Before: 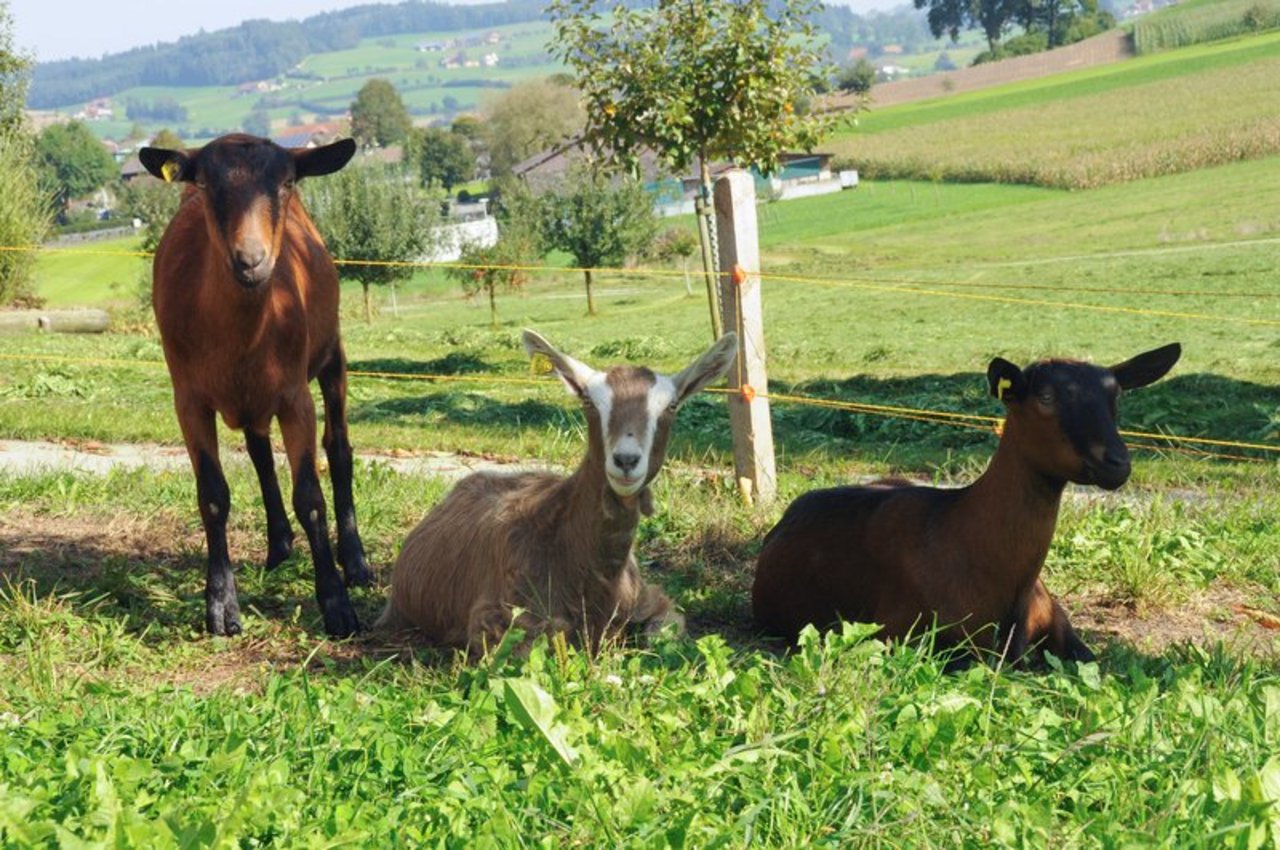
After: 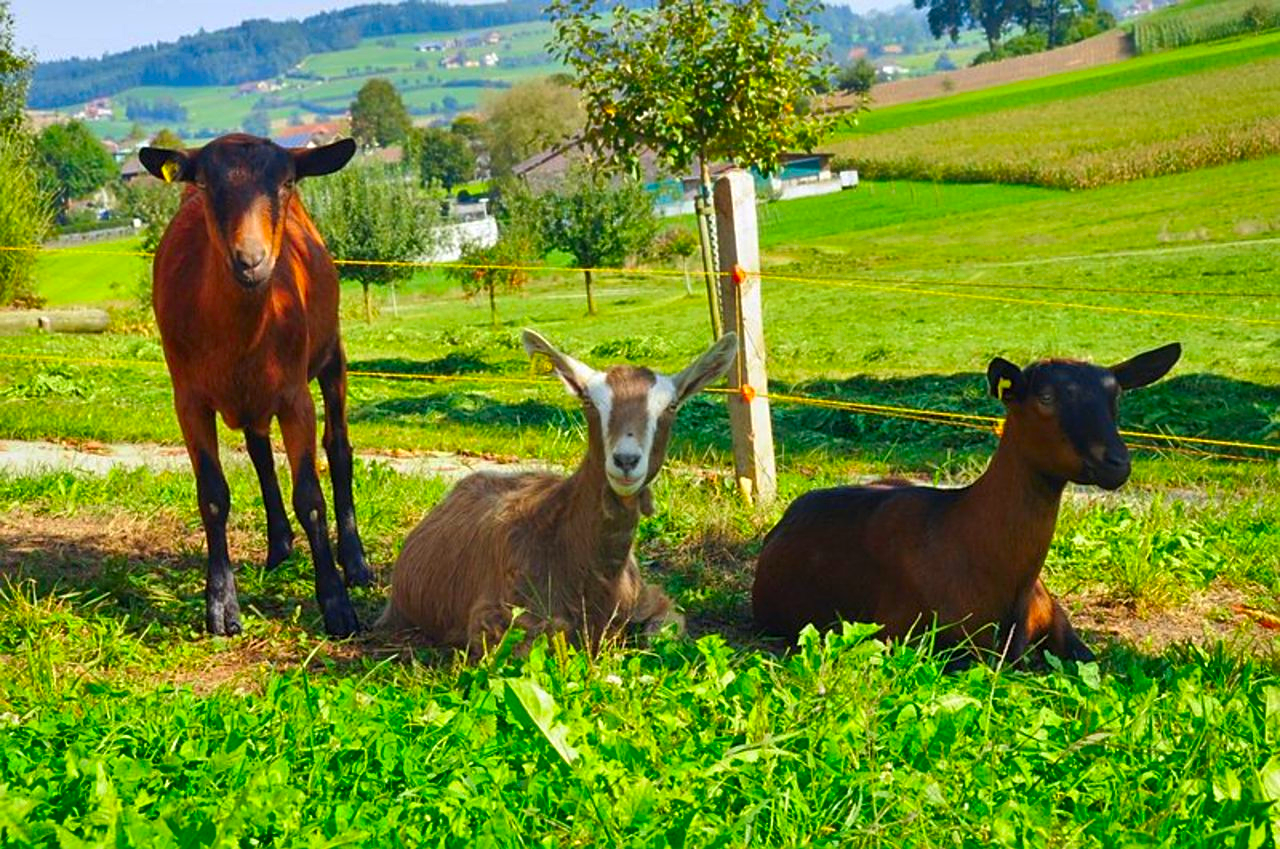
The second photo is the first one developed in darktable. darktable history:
shadows and highlights: white point adjustment 0.1, highlights -70, soften with gaussian
sharpen: amount 0.478
color correction: saturation 1.8
crop: bottom 0.071%
